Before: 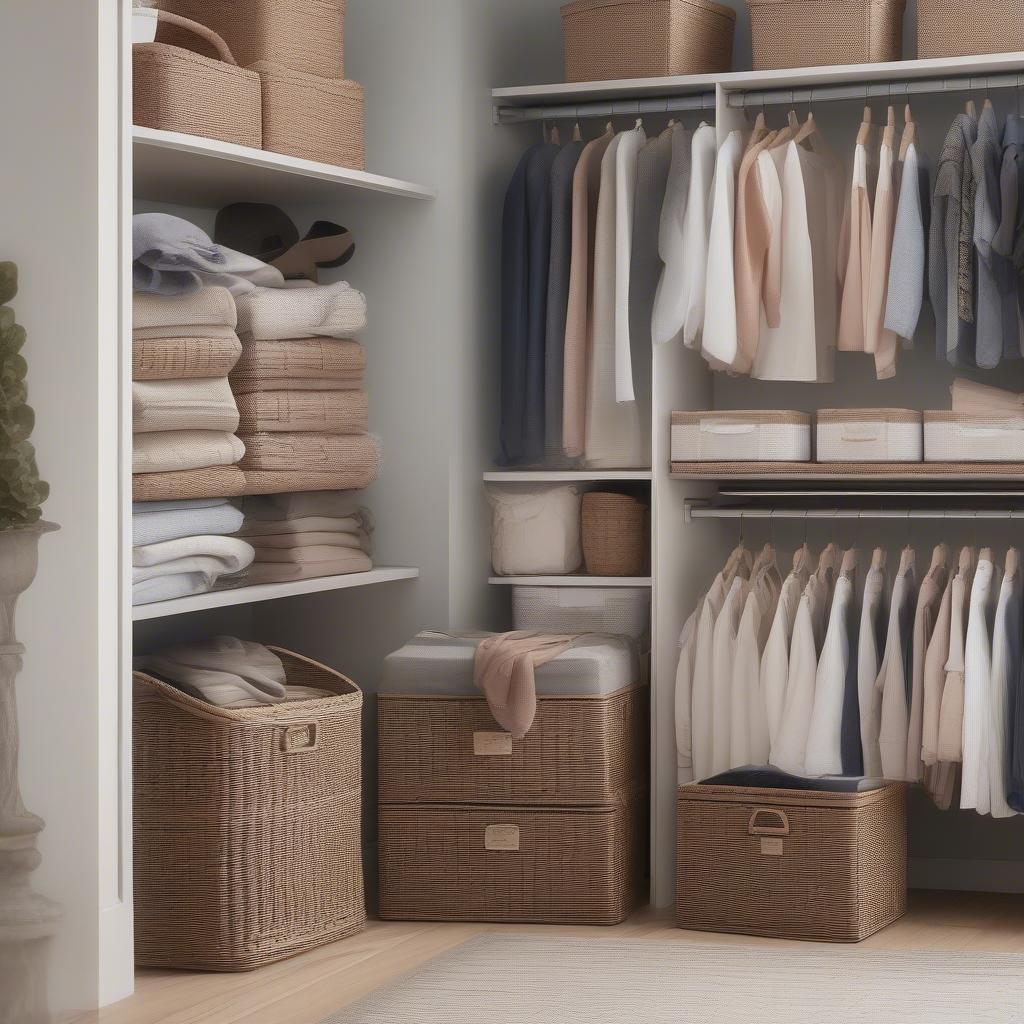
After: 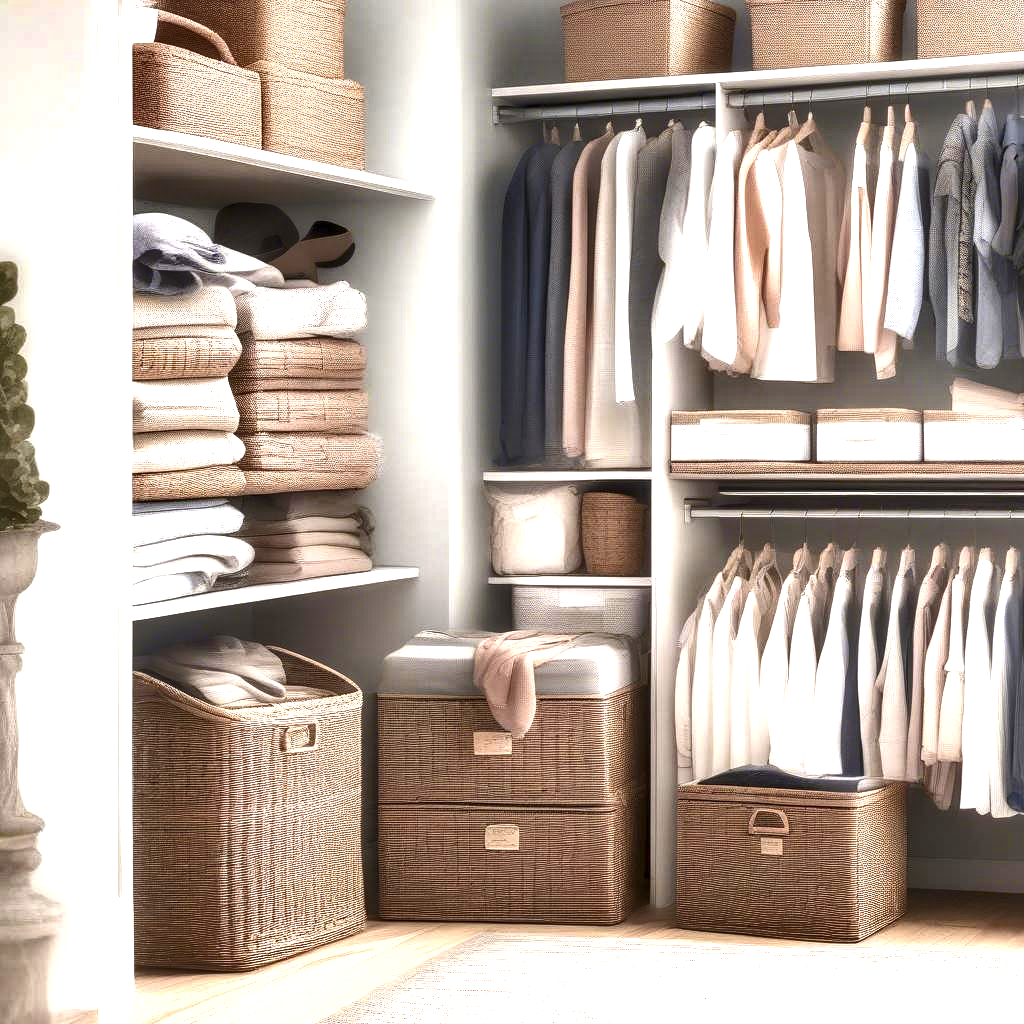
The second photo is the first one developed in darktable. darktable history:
exposure: exposure 1.511 EV, compensate highlight preservation false
shadows and highlights: low approximation 0.01, soften with gaussian
local contrast: highlights 60%, shadows 61%, detail 160%
